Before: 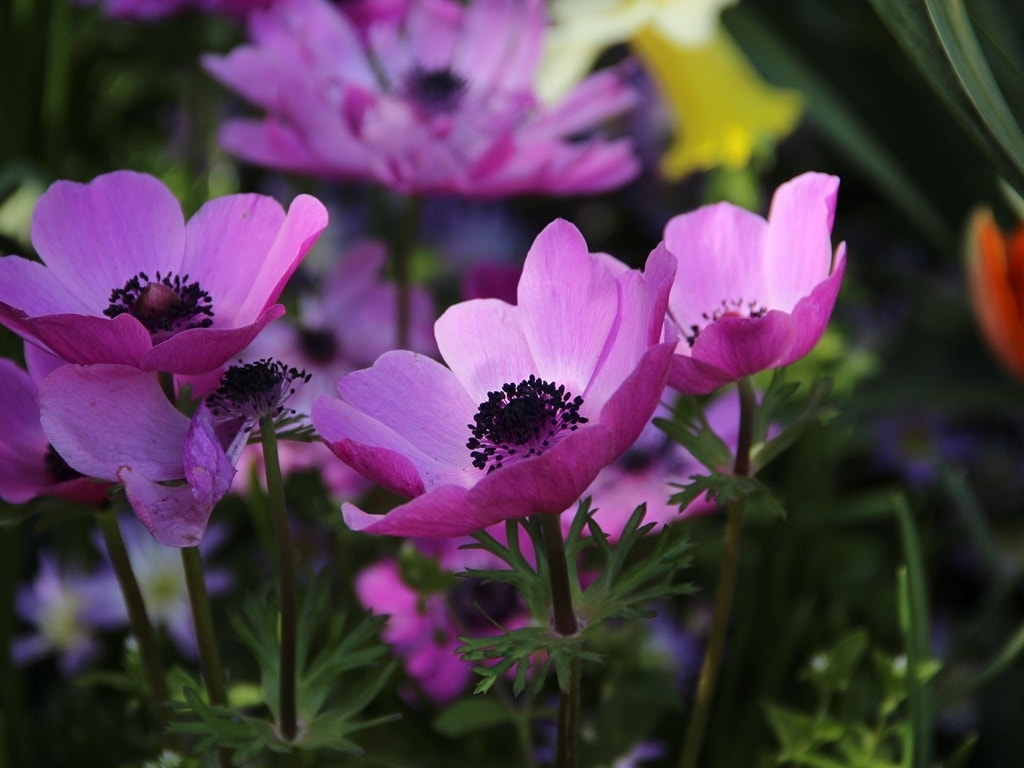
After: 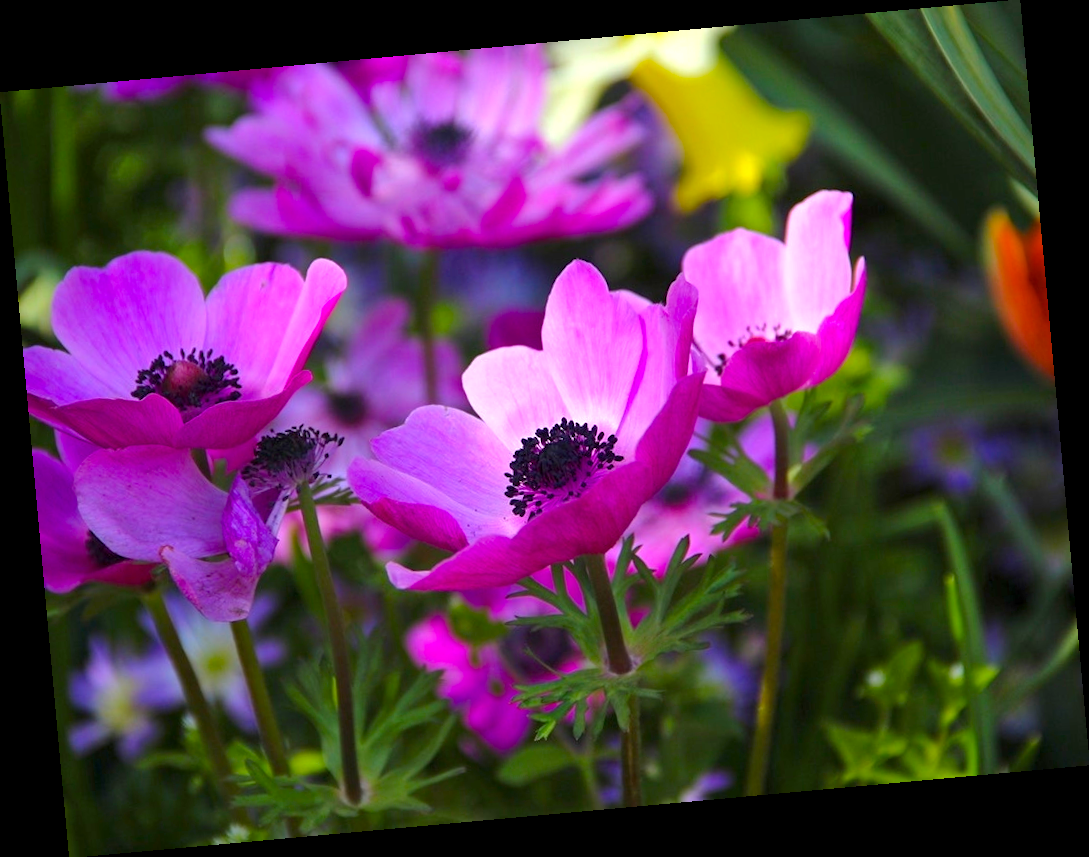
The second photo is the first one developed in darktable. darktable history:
tone equalizer: -8 EV 0.25 EV, -7 EV 0.417 EV, -6 EV 0.417 EV, -5 EV 0.25 EV, -3 EV -0.25 EV, -2 EV -0.417 EV, -1 EV -0.417 EV, +0 EV -0.25 EV, edges refinement/feathering 500, mask exposure compensation -1.57 EV, preserve details guided filter
rotate and perspective: rotation -5.2°, automatic cropping off
color balance rgb: linear chroma grading › global chroma 15%, perceptual saturation grading › global saturation 30%
exposure: exposure 0.921 EV, compensate highlight preservation false
